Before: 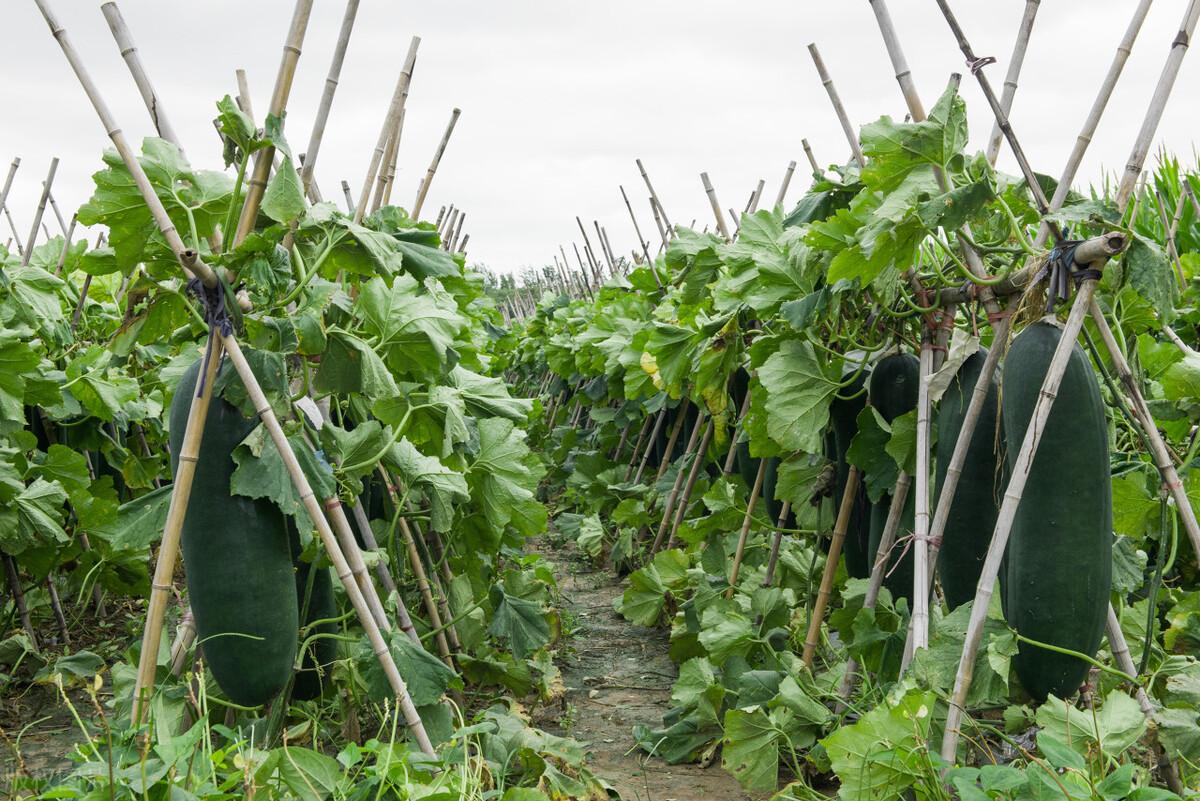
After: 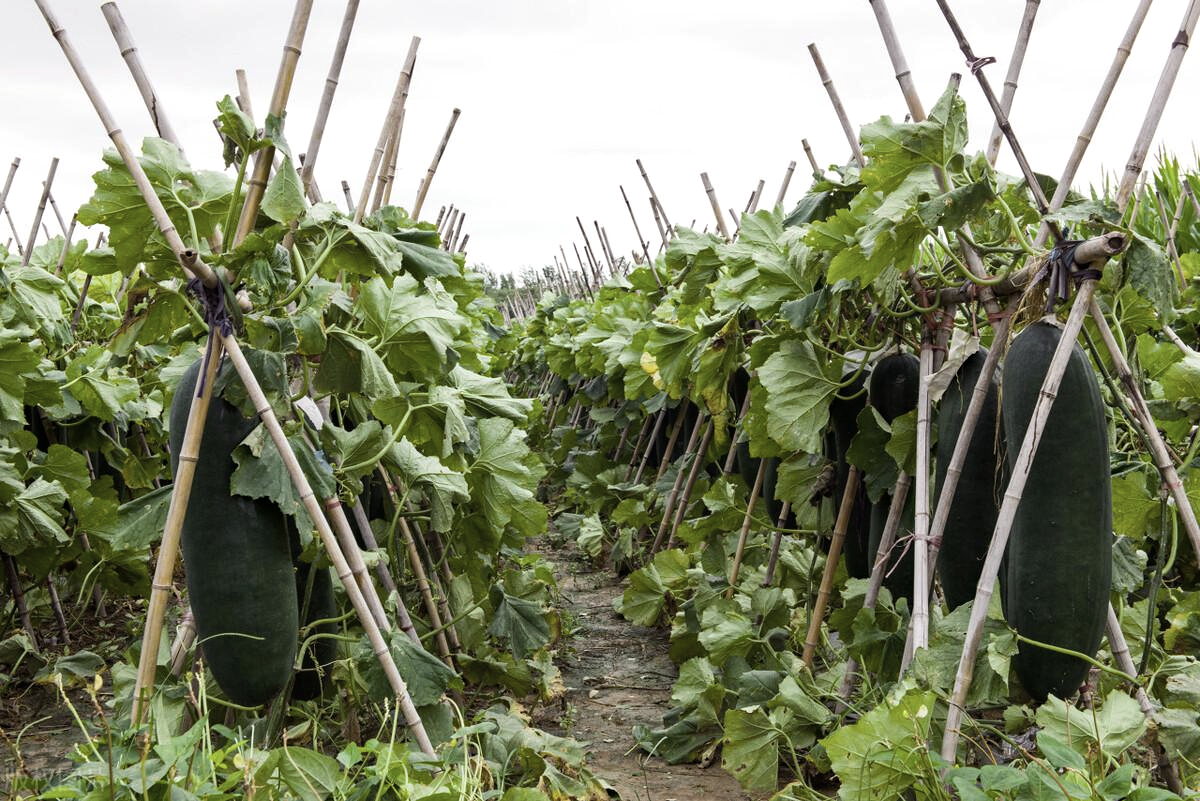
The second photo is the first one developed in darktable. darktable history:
haze removal: compatibility mode true, adaptive false
color balance rgb: power › luminance -7.705%, power › chroma 1.337%, power › hue 330.4°, perceptual saturation grading › global saturation 29.895%
exposure: exposure 0.125 EV, compensate highlight preservation false
contrast brightness saturation: contrast 0.099, saturation -0.358
